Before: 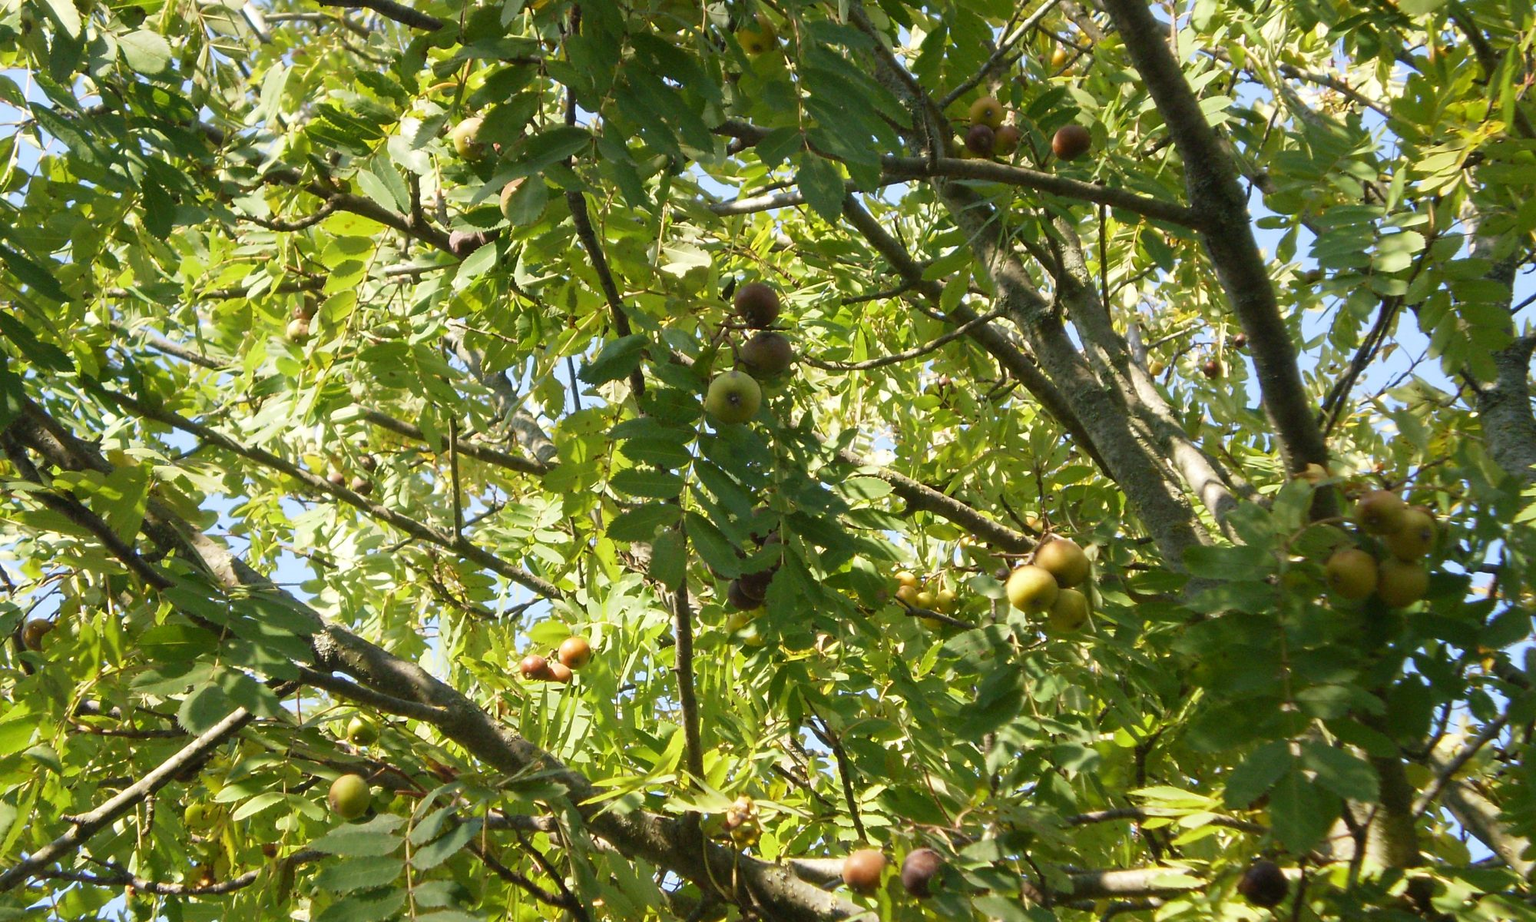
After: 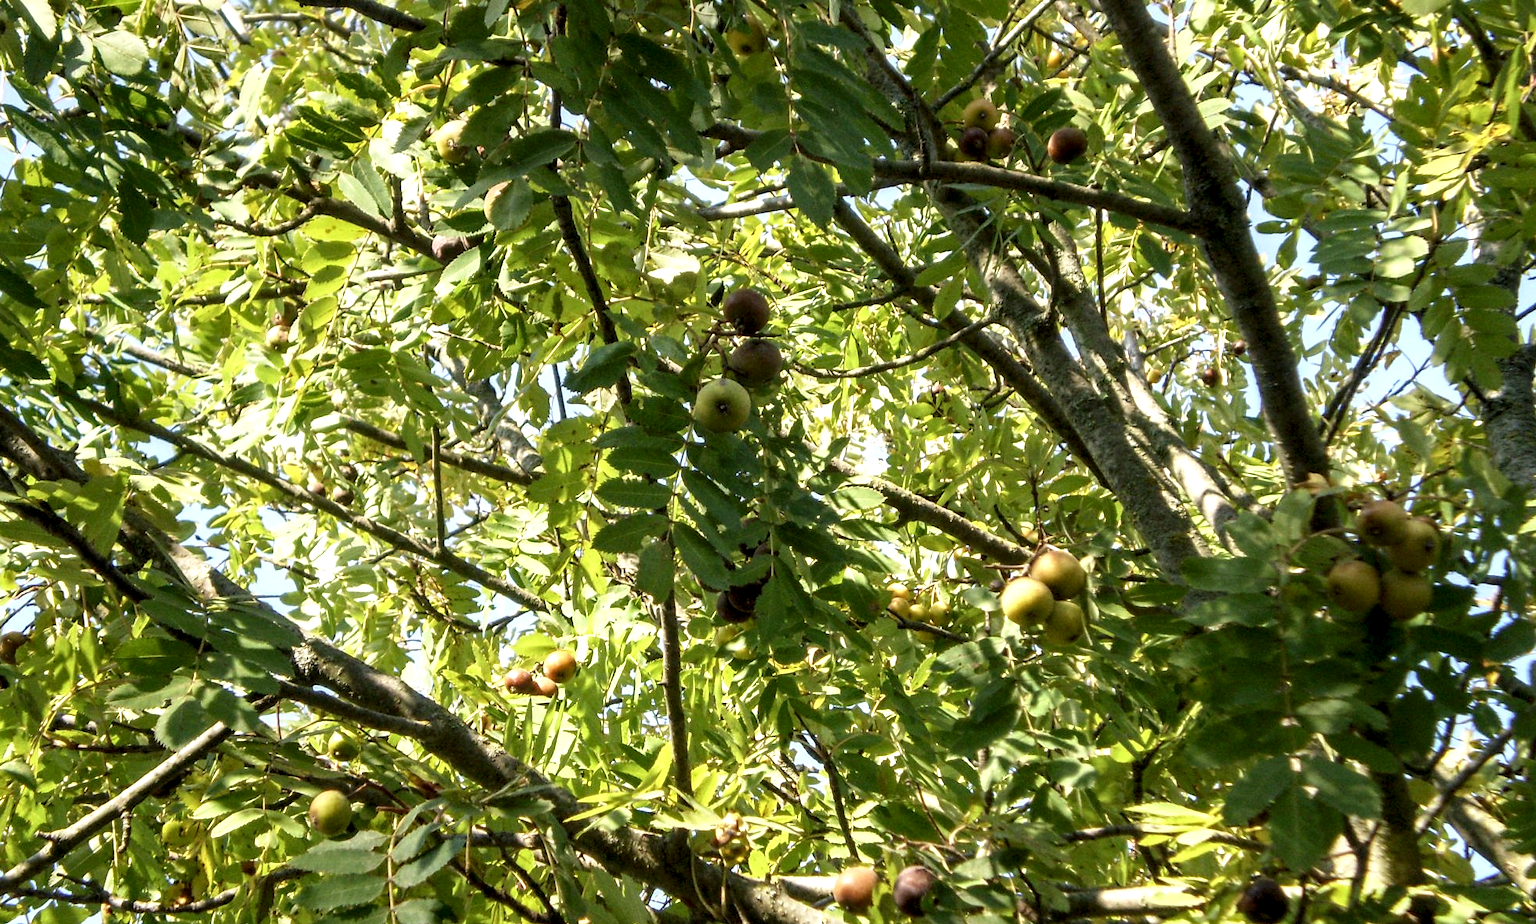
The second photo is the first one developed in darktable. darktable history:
crop: left 1.742%, right 0.269%, bottom 1.707%
local contrast: highlights 64%, shadows 54%, detail 168%, midtone range 0.52
